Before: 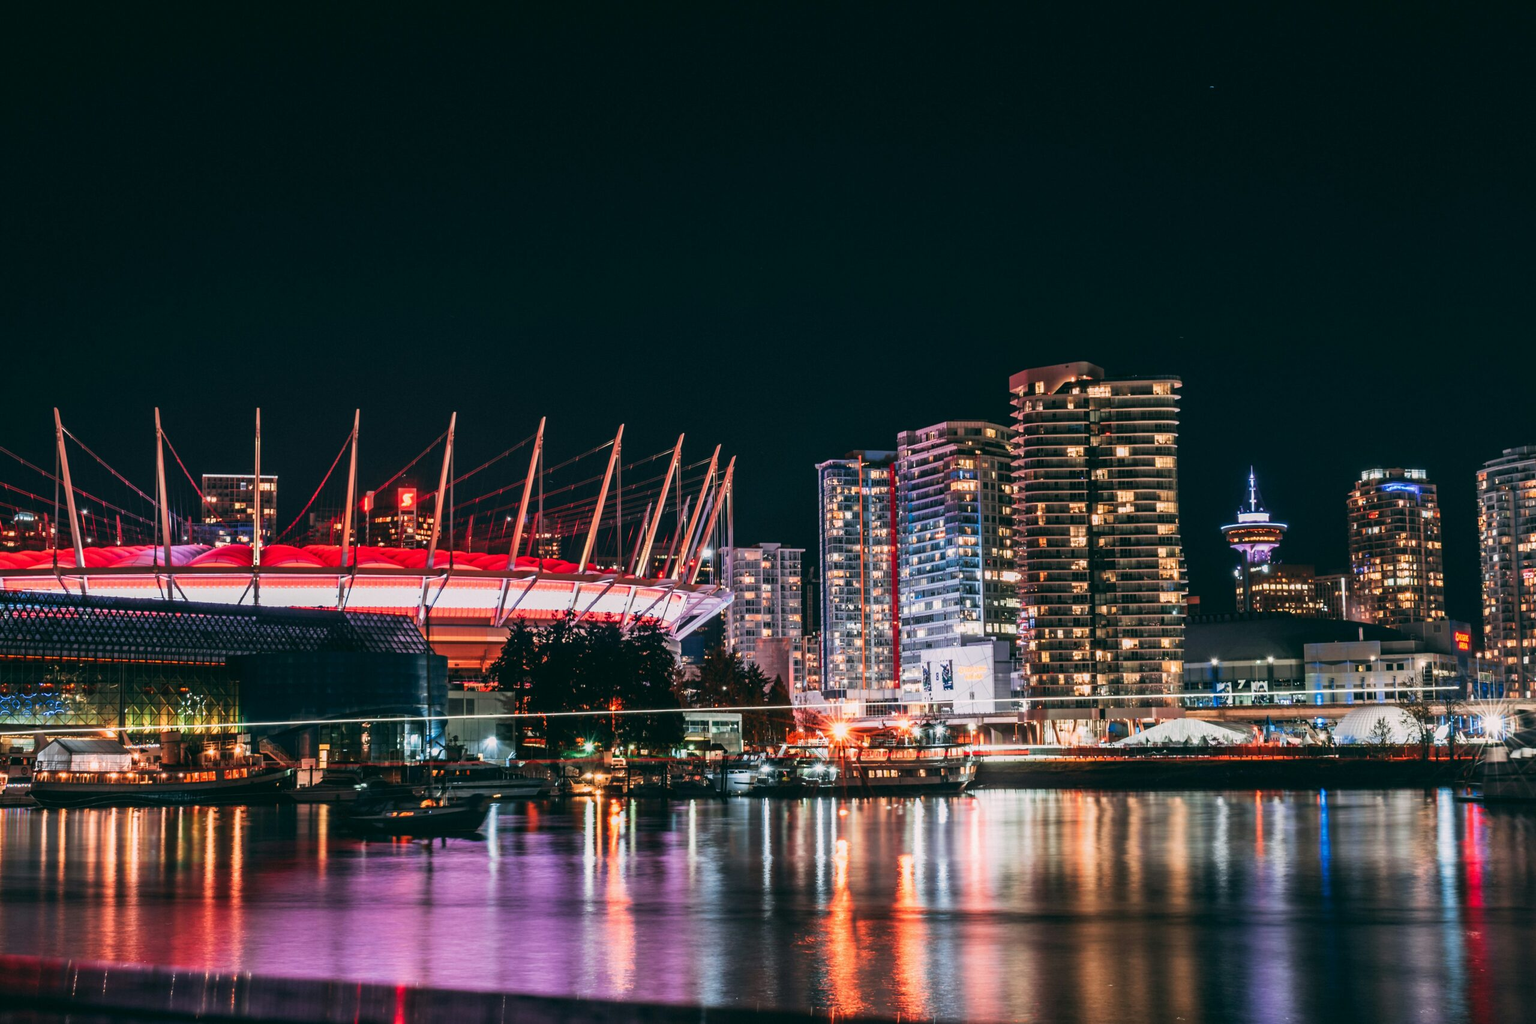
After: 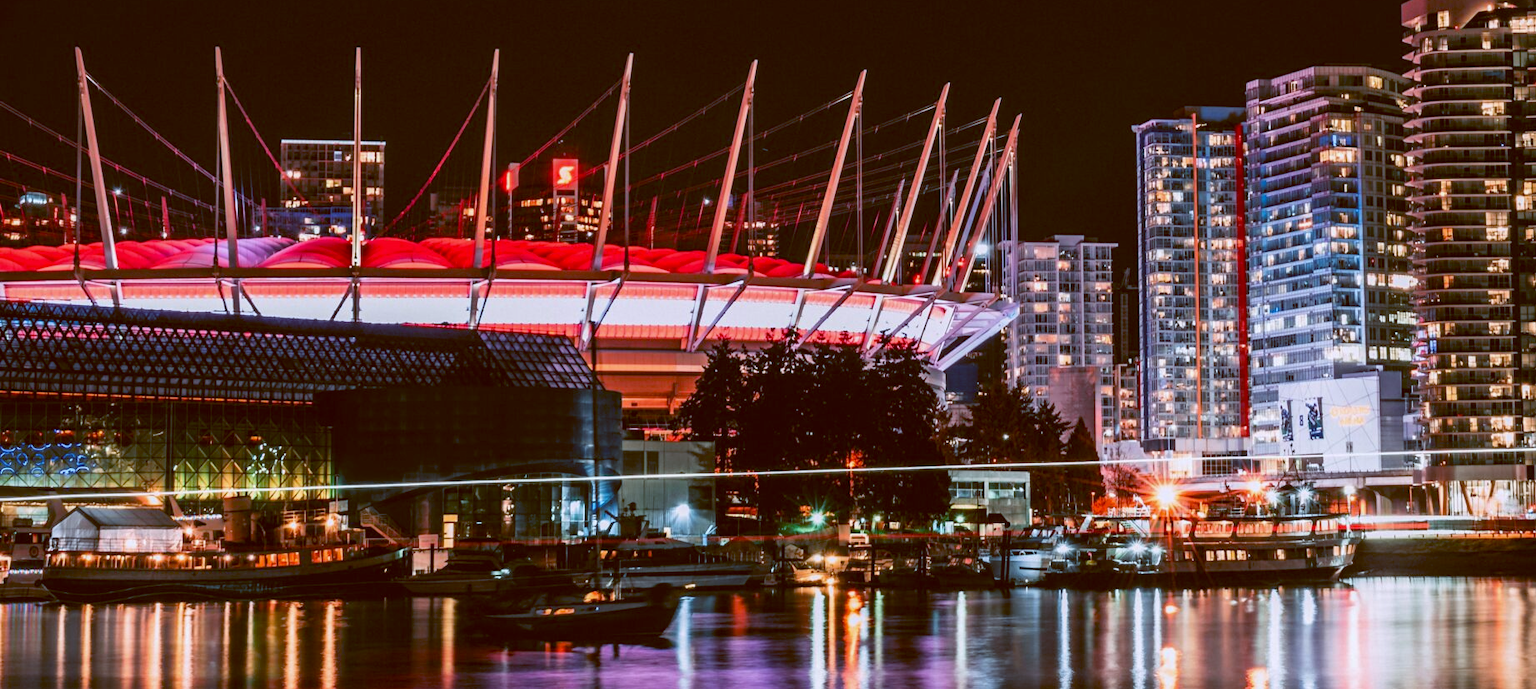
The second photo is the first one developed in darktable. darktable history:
color correction: highlights a* -0.182, highlights b* -0.124
white balance: red 0.976, blue 1.04
crop: top 36.498%, right 27.964%, bottom 14.995%
color balance: lift [1, 1.015, 1.004, 0.985], gamma [1, 0.958, 0.971, 1.042], gain [1, 0.956, 0.977, 1.044]
